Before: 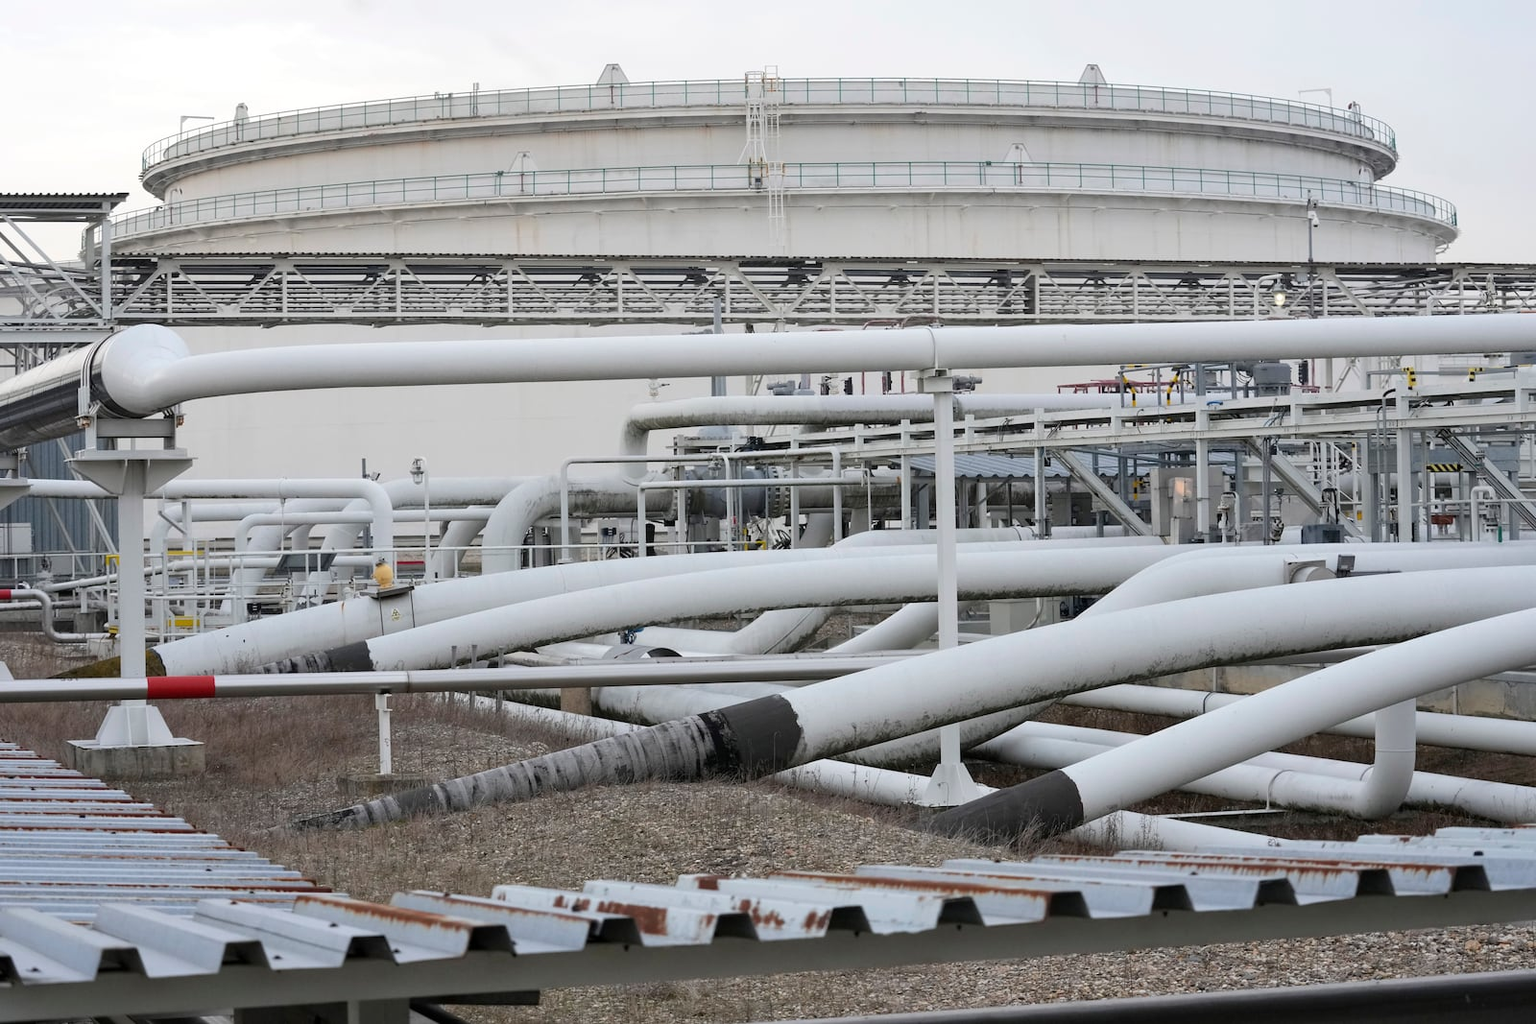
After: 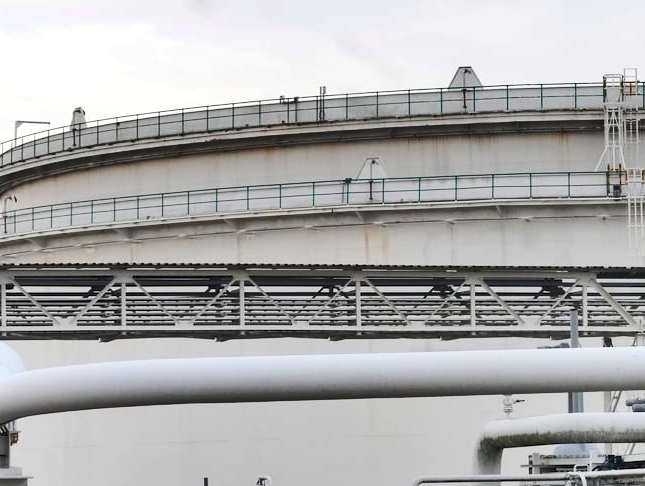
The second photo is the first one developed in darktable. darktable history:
shadows and highlights: radius 107.59, shadows 40.68, highlights -71.91, low approximation 0.01, soften with gaussian
crop and rotate: left 10.852%, top 0.052%, right 48.834%, bottom 54.389%
contrast brightness saturation: contrast 0.201, brightness 0.165, saturation 0.226
